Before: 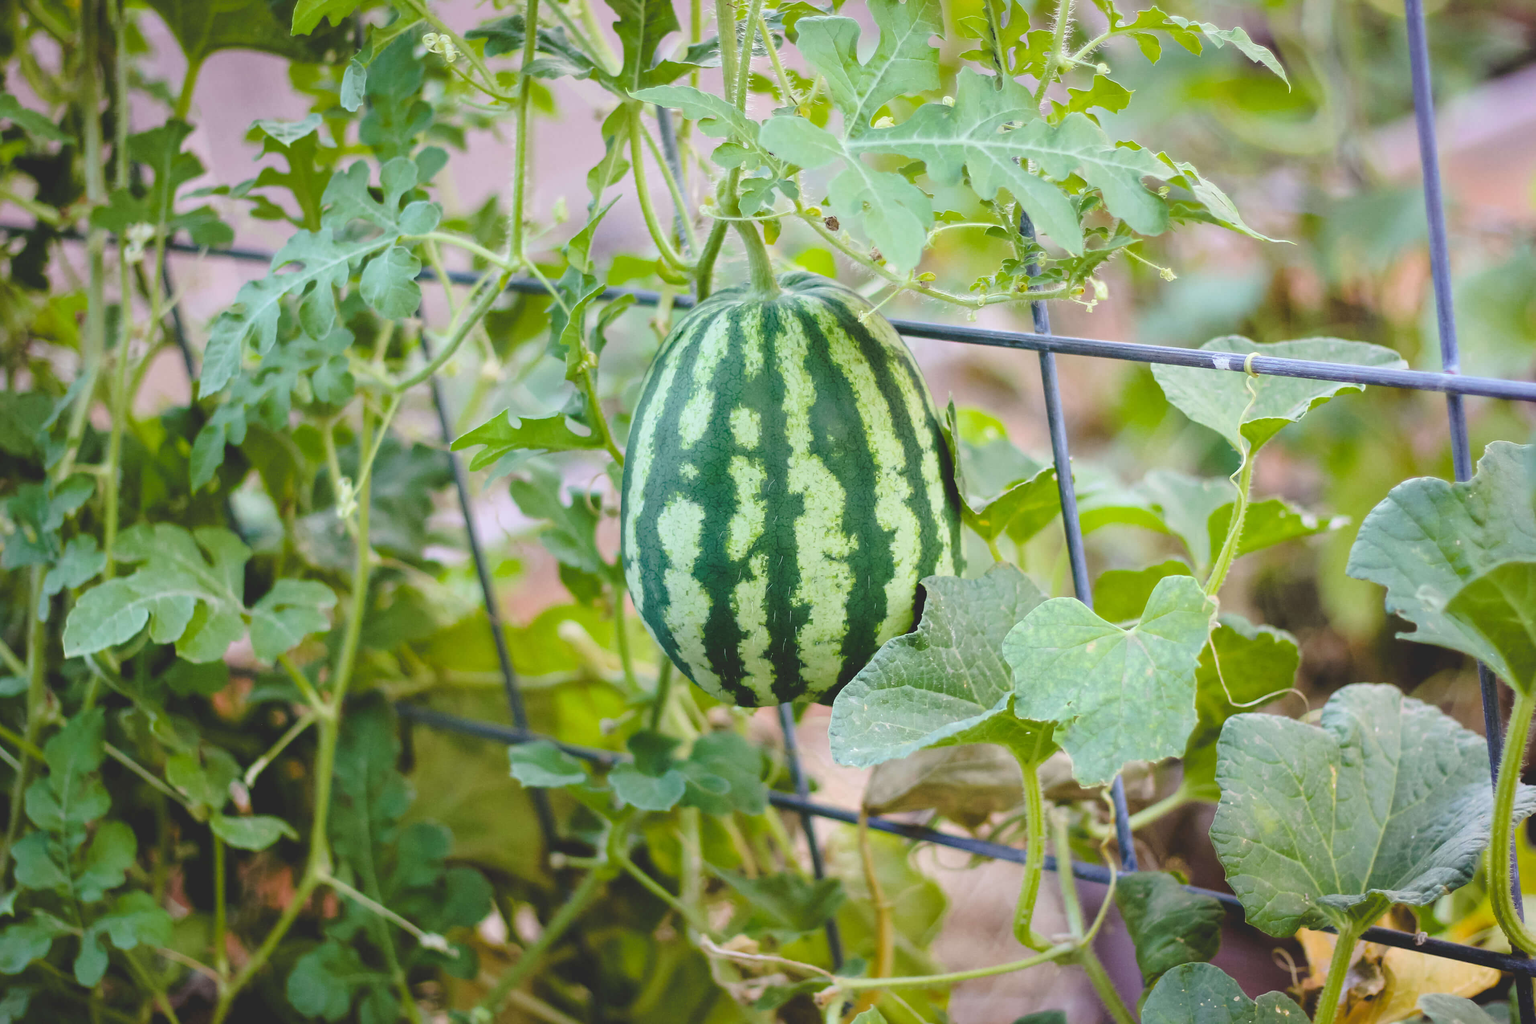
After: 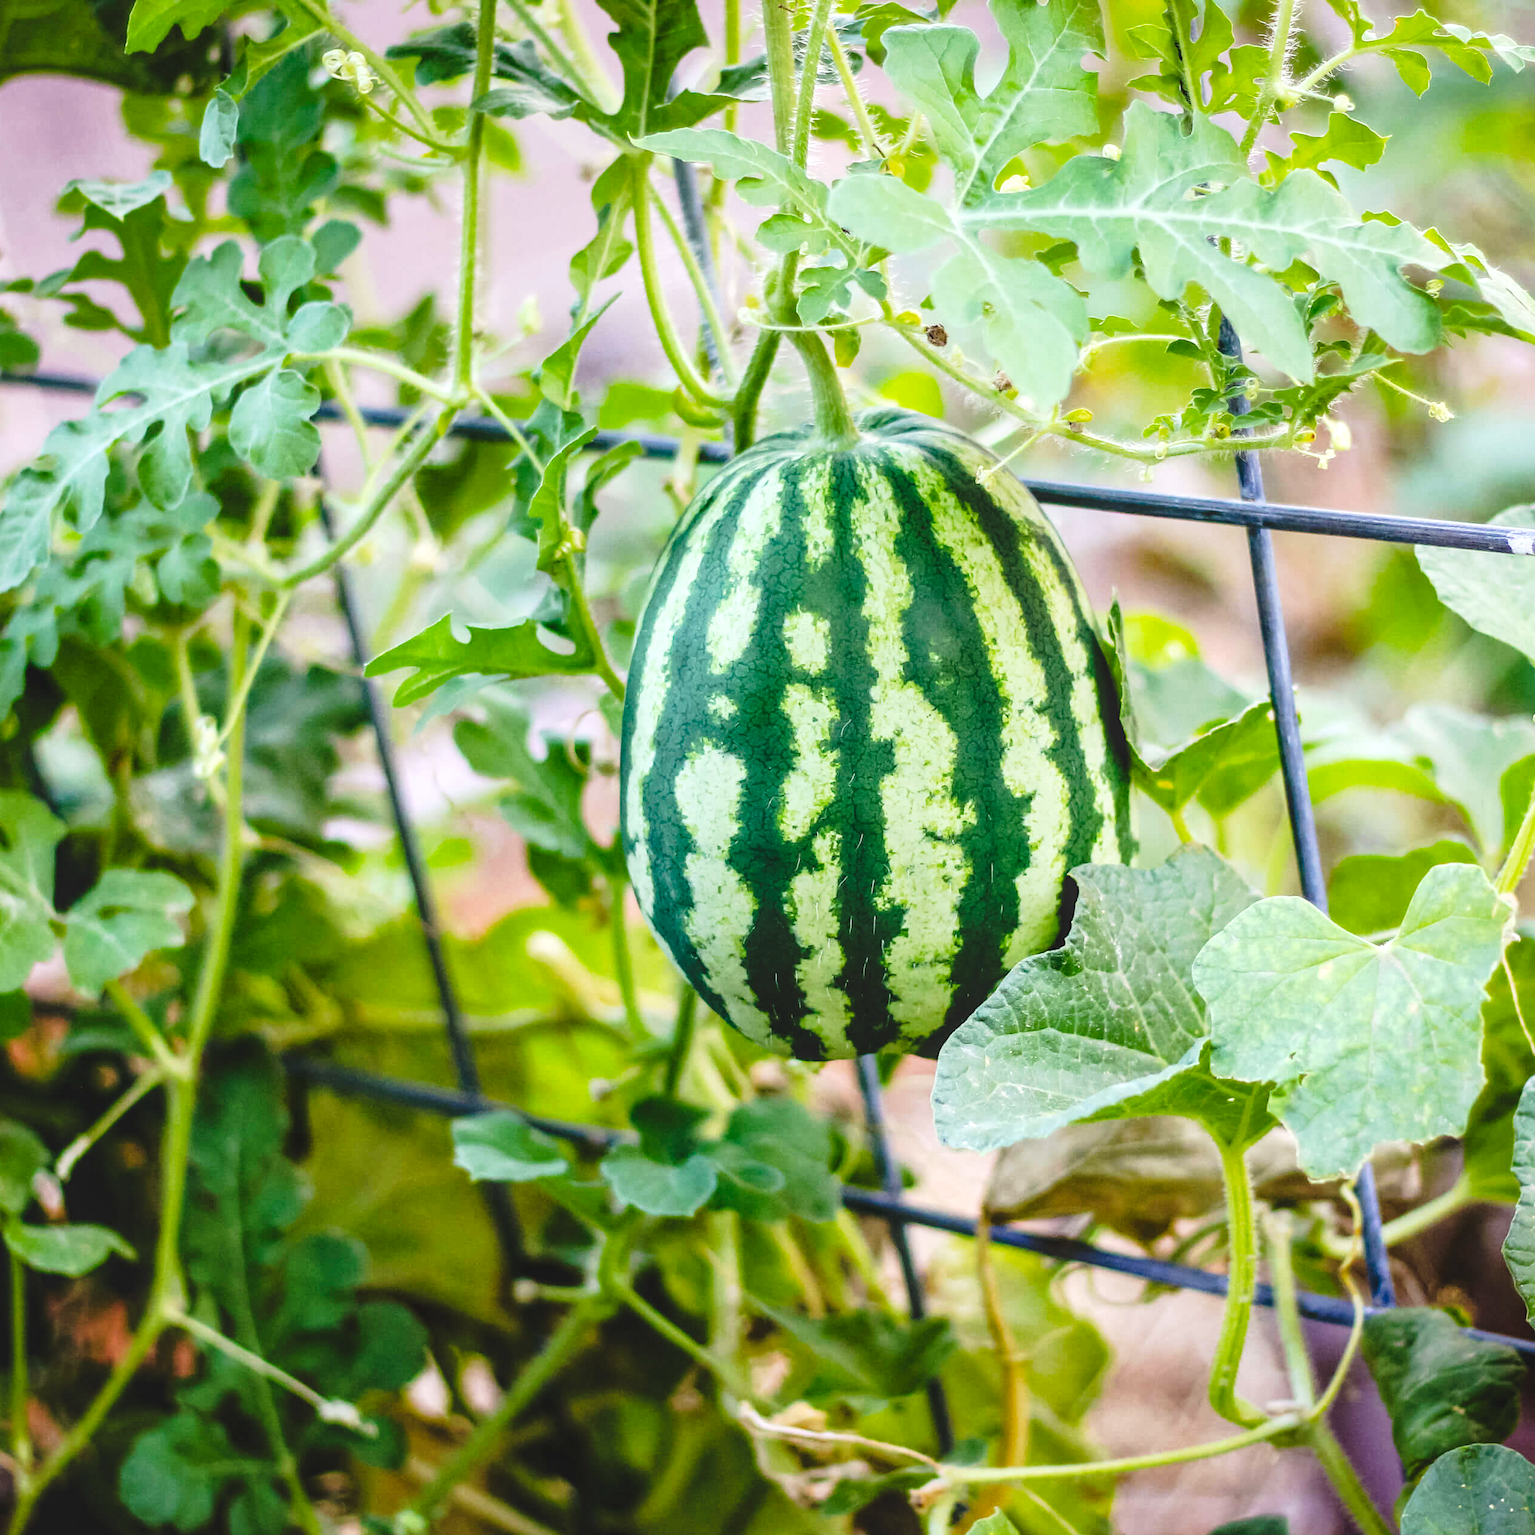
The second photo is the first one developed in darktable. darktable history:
local contrast: on, module defaults
tone curve: curves: ch0 [(0, 0) (0.003, 0.047) (0.011, 0.047) (0.025, 0.049) (0.044, 0.051) (0.069, 0.055) (0.1, 0.066) (0.136, 0.089) (0.177, 0.12) (0.224, 0.155) (0.277, 0.205) (0.335, 0.281) (0.399, 0.37) (0.468, 0.47) (0.543, 0.574) (0.623, 0.687) (0.709, 0.801) (0.801, 0.89) (0.898, 0.963) (1, 1)], preserve colors none
crop and rotate: left 13.537%, right 19.796%
